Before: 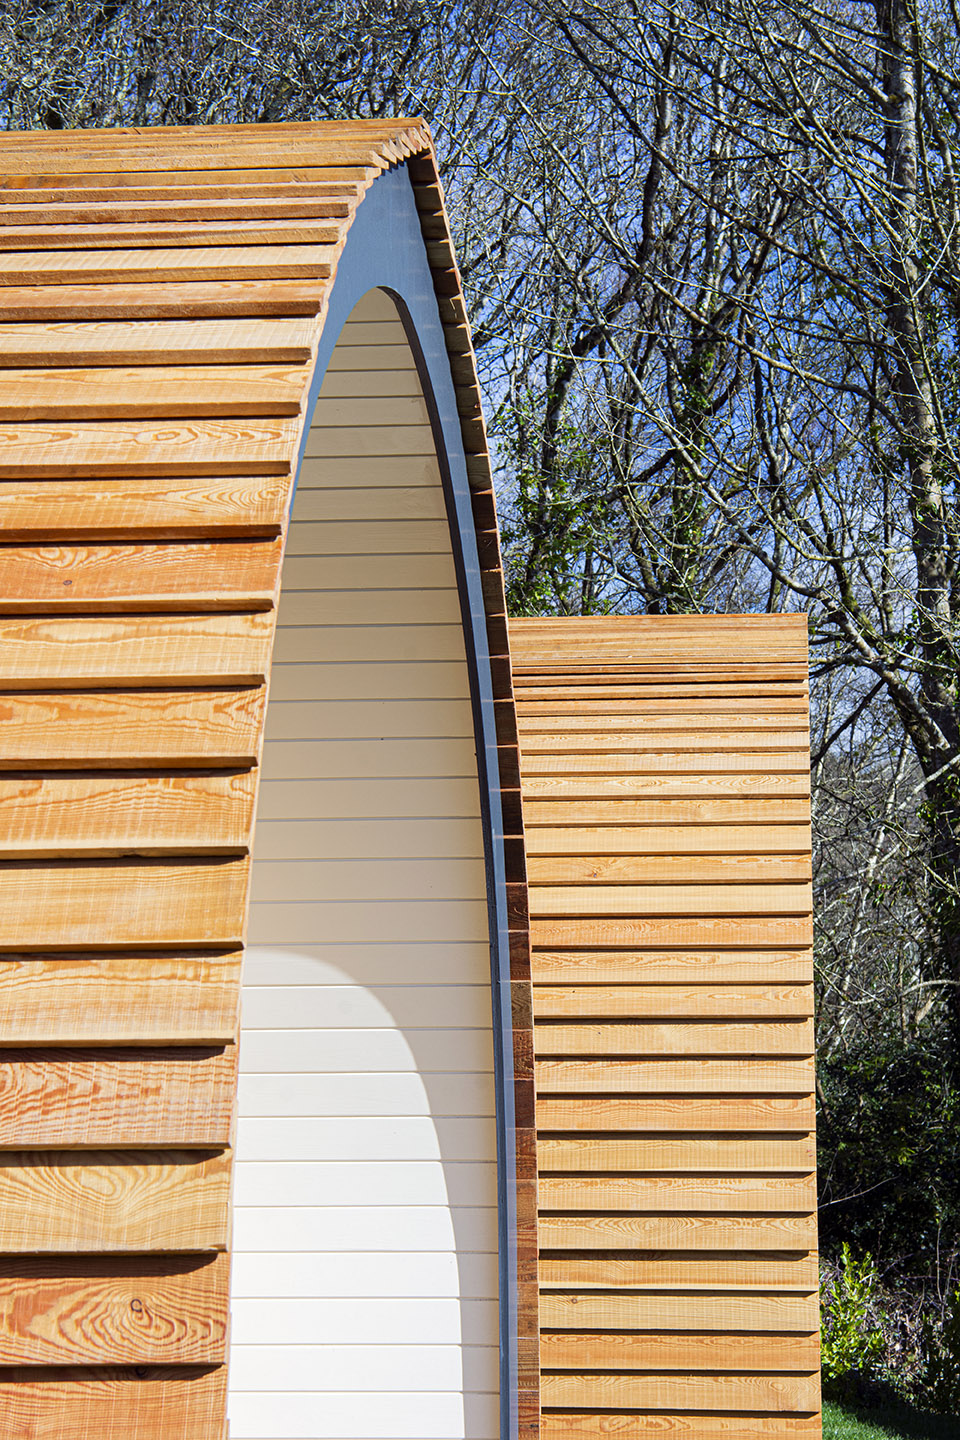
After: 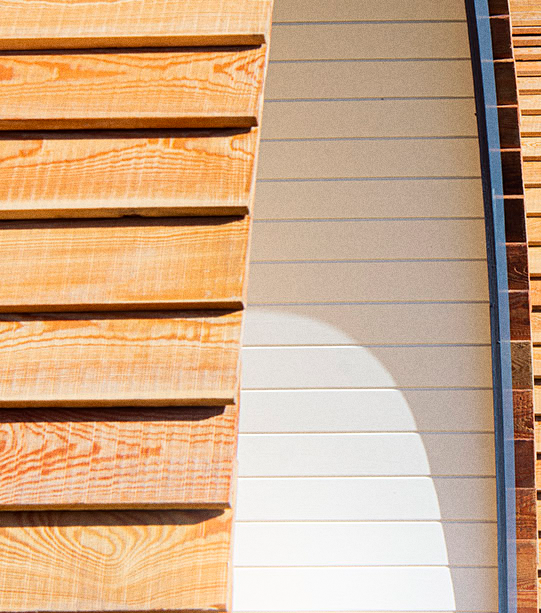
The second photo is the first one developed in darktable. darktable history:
crop: top 44.483%, right 43.593%, bottom 12.892%
grain: coarseness 0.47 ISO
bloom: size 13.65%, threshold 98.39%, strength 4.82%
